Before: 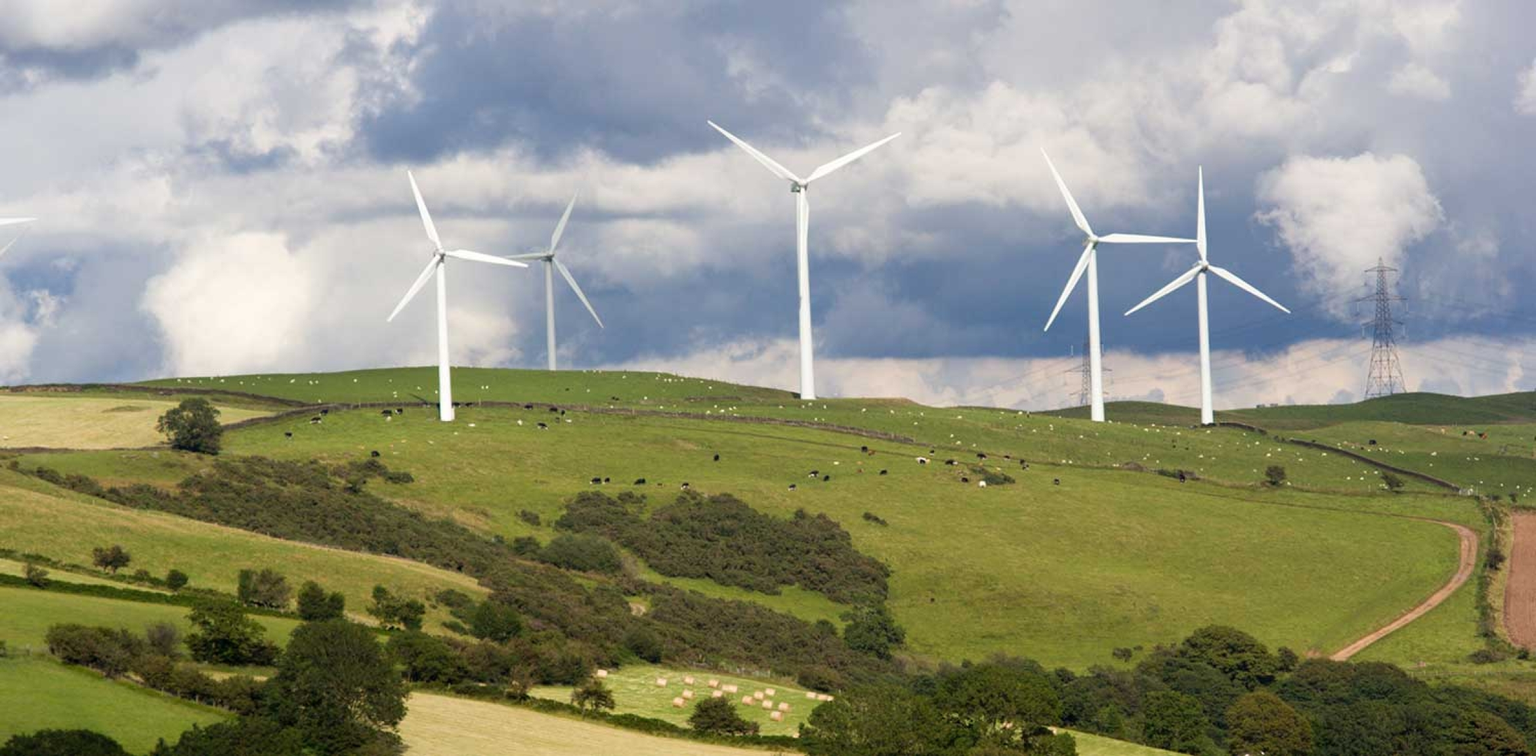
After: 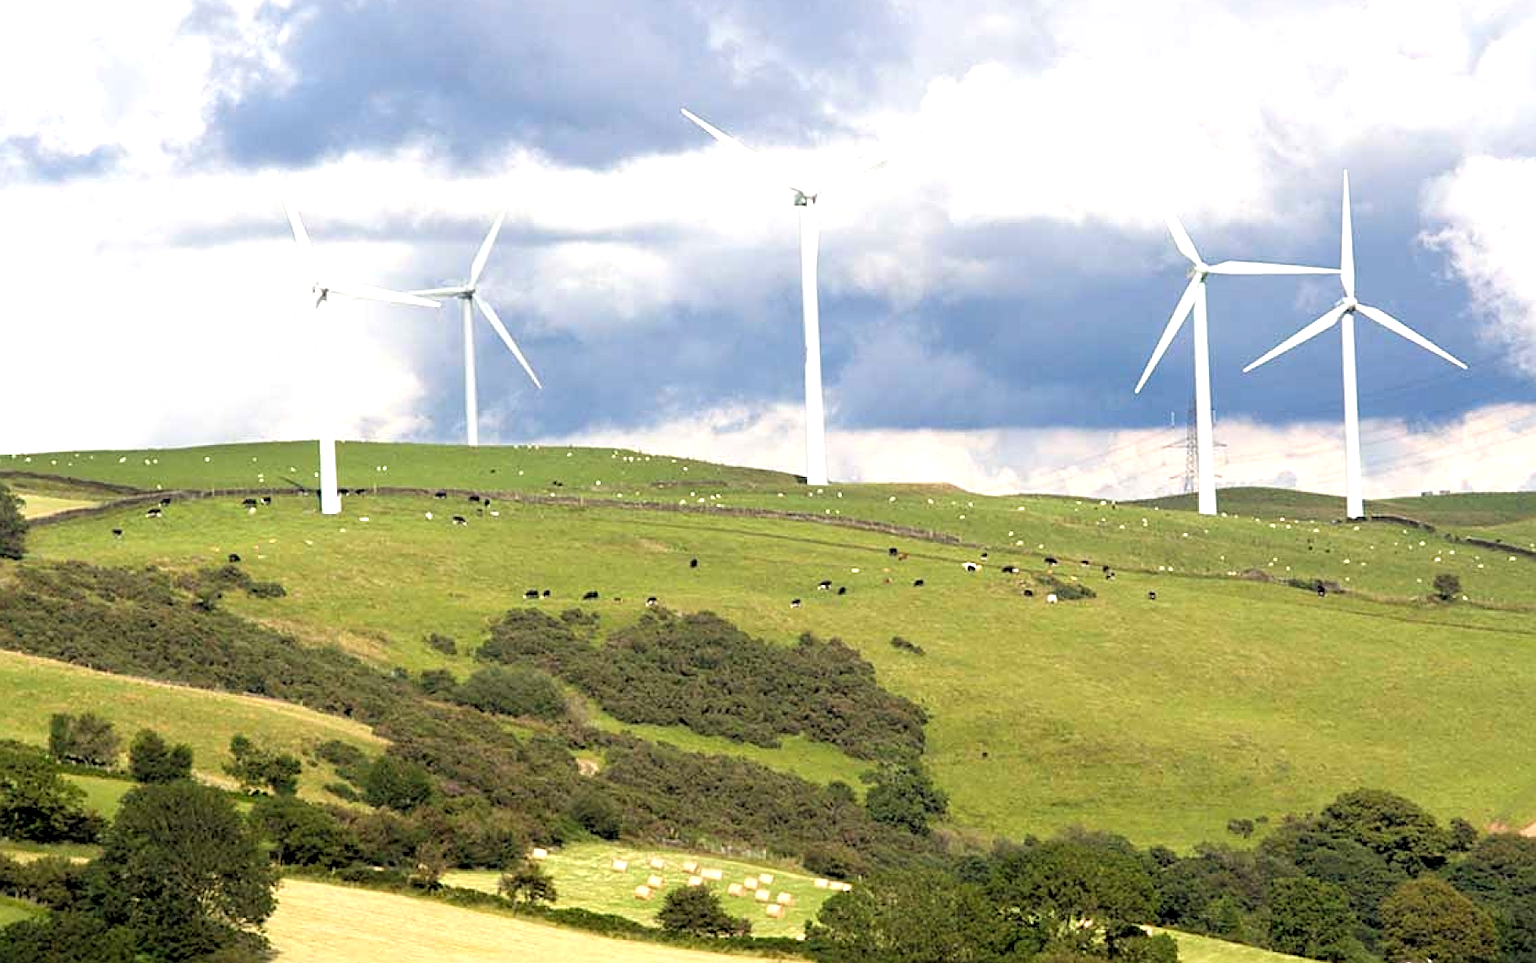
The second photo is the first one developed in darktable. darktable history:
exposure: exposure 0.564 EV, compensate highlight preservation false
crop and rotate: left 13.15%, top 5.251%, right 12.609%
rgb levels: levels [[0.01, 0.419, 0.839], [0, 0.5, 1], [0, 0.5, 1]]
sharpen: on, module defaults
